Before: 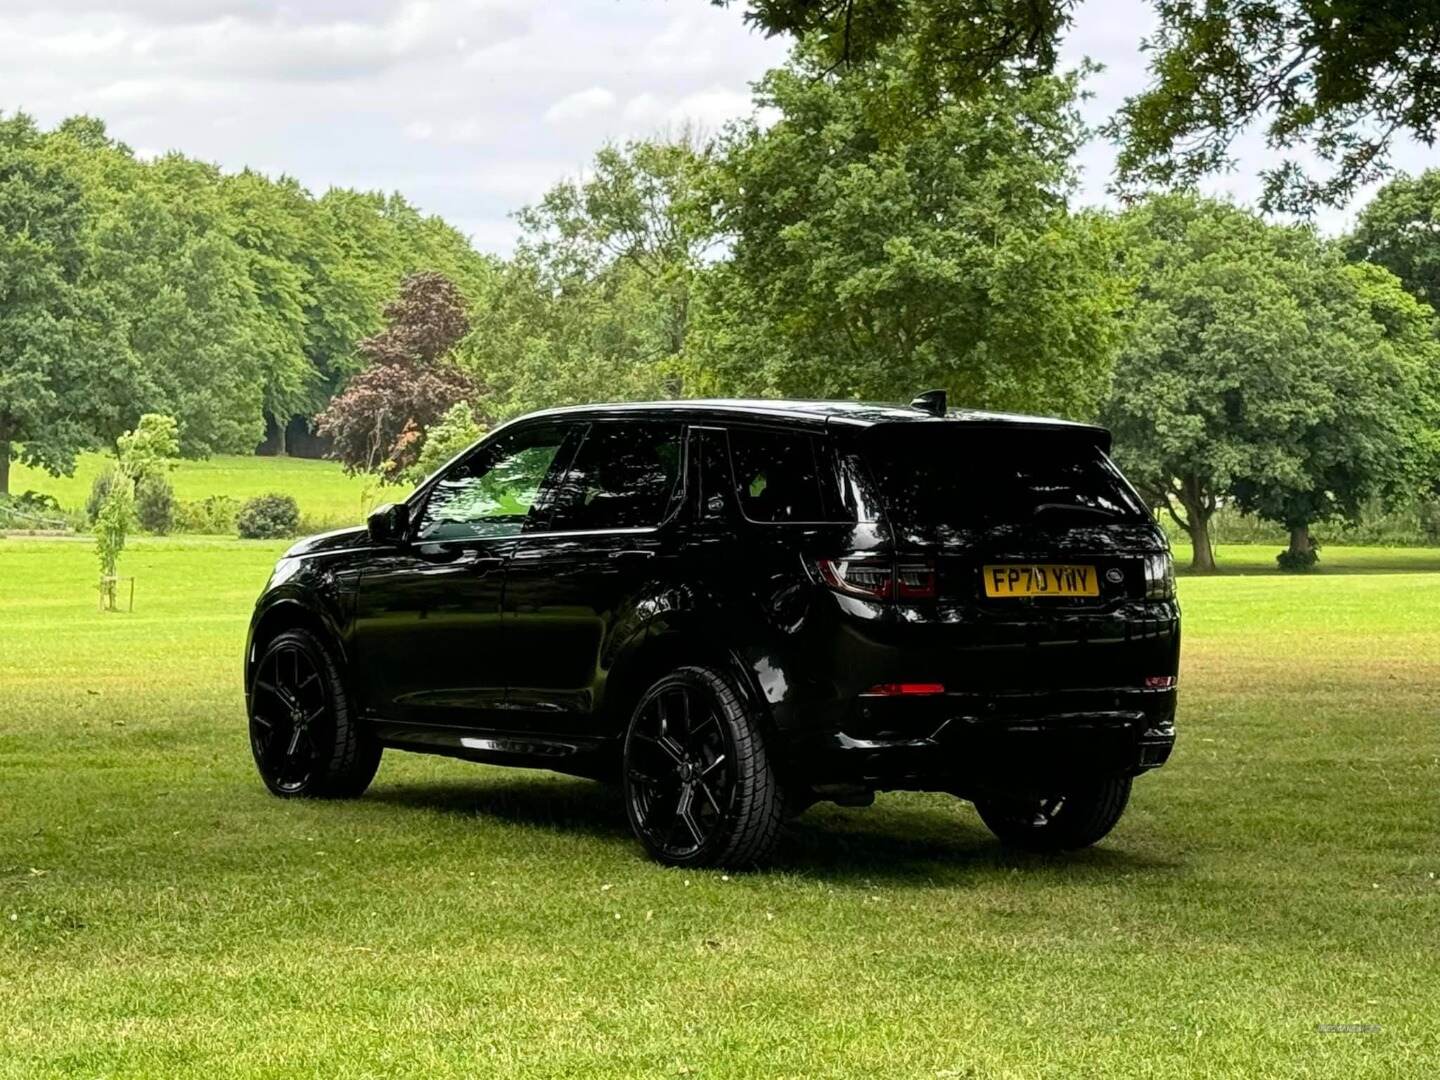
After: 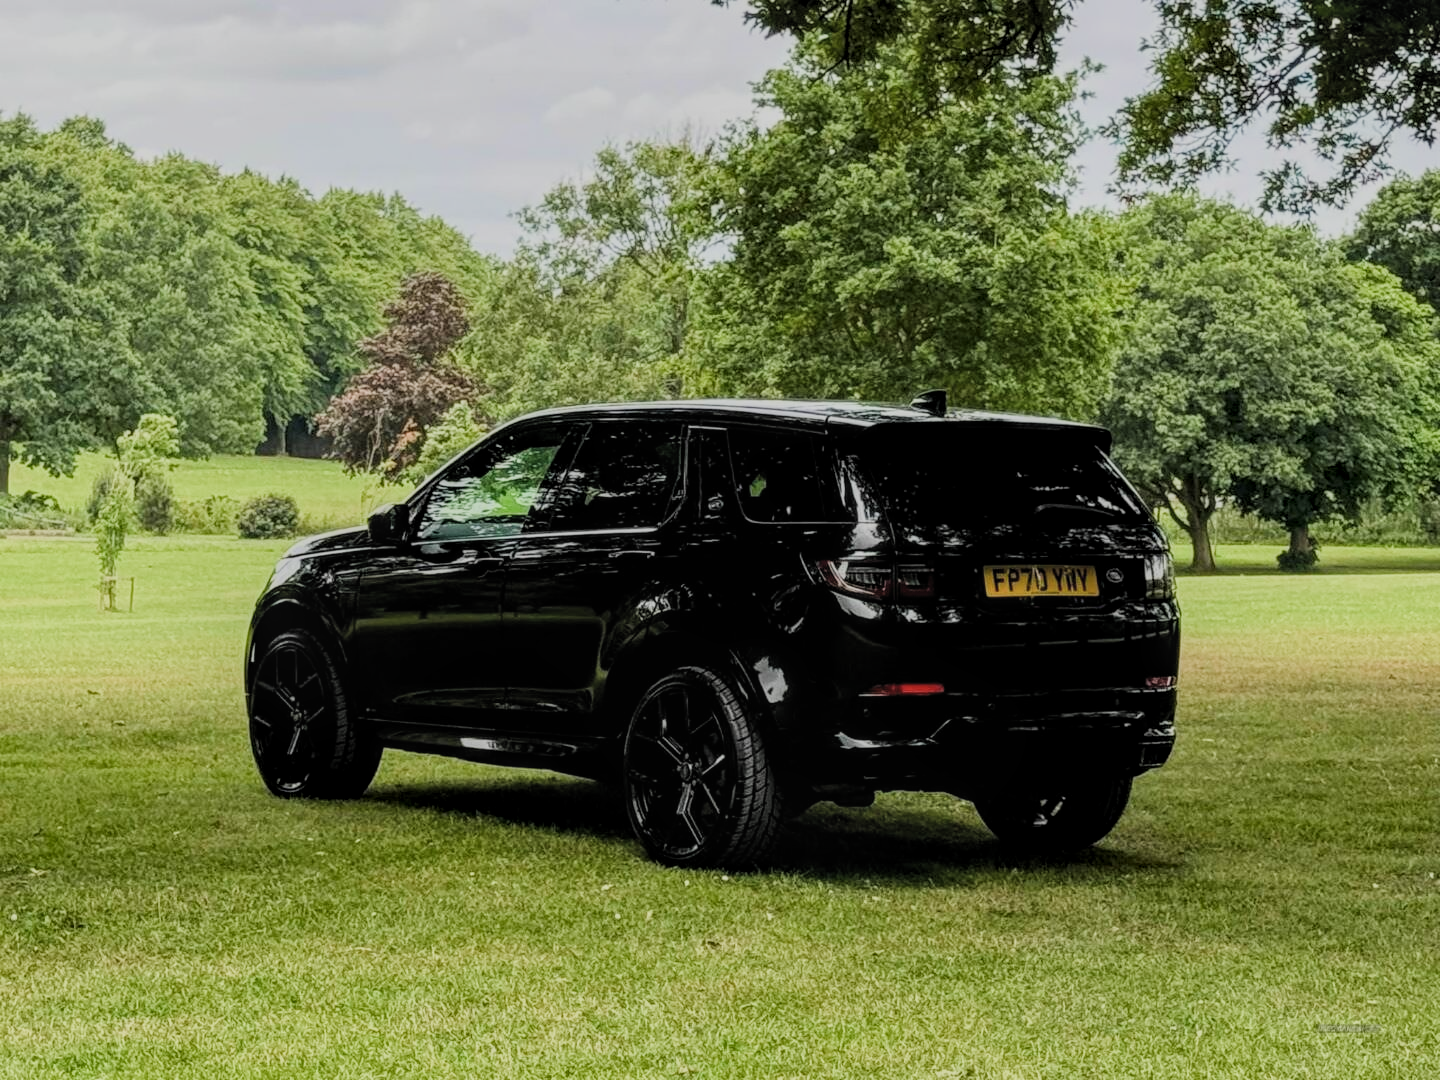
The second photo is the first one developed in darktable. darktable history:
filmic rgb: black relative exposure -7.65 EV, white relative exposure 4.56 EV, hardness 3.61, color science v5 (2021), contrast in shadows safe, contrast in highlights safe
local contrast: on, module defaults
